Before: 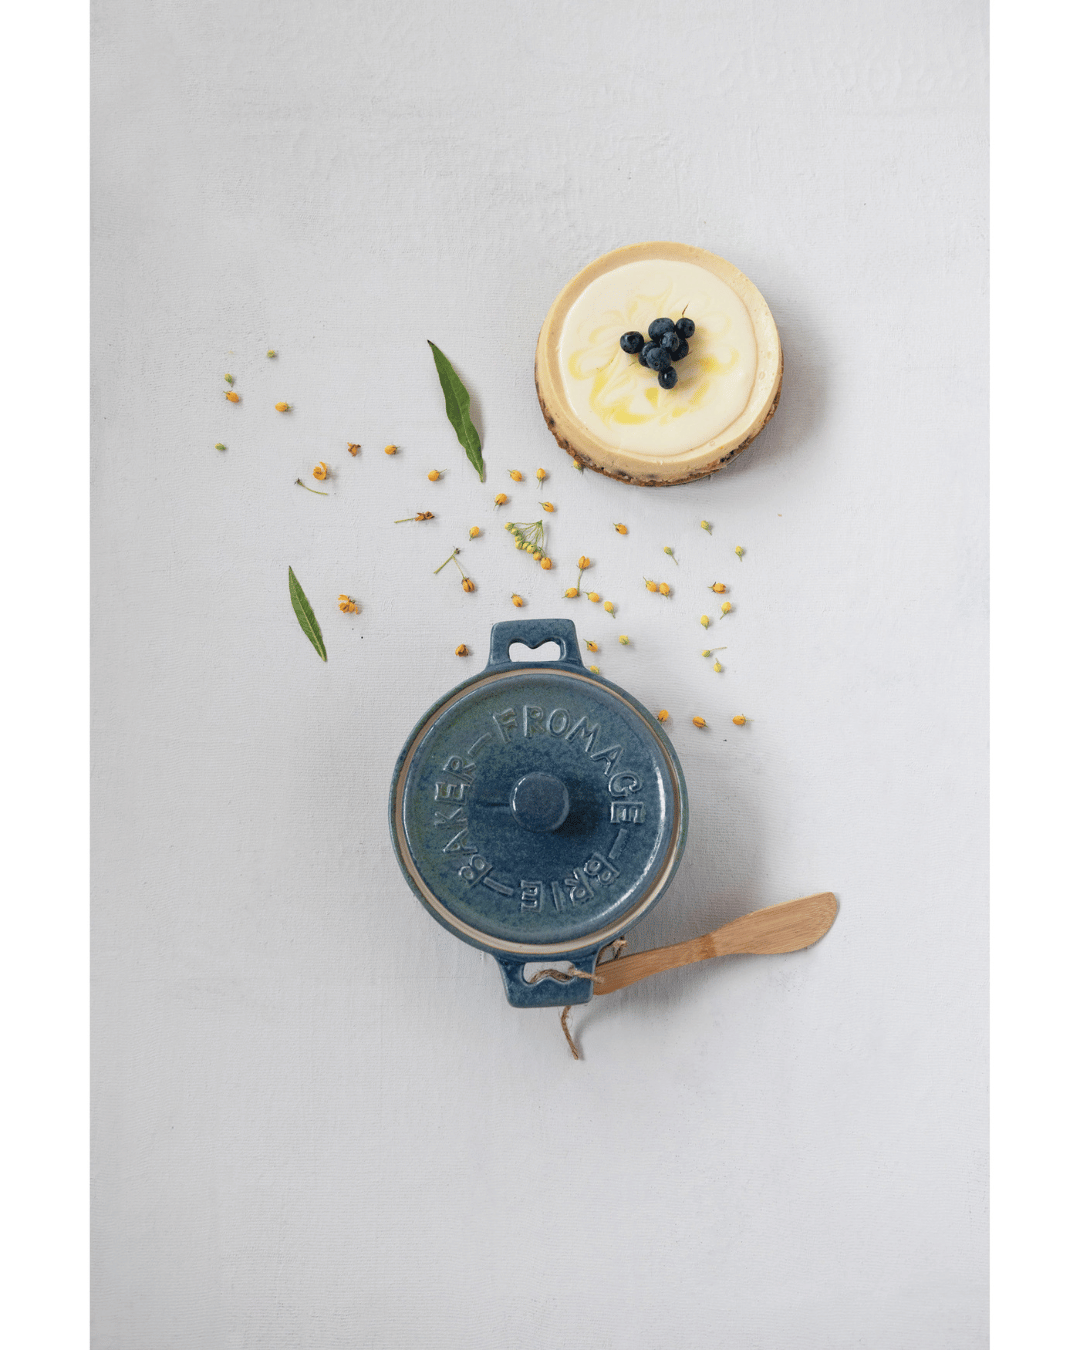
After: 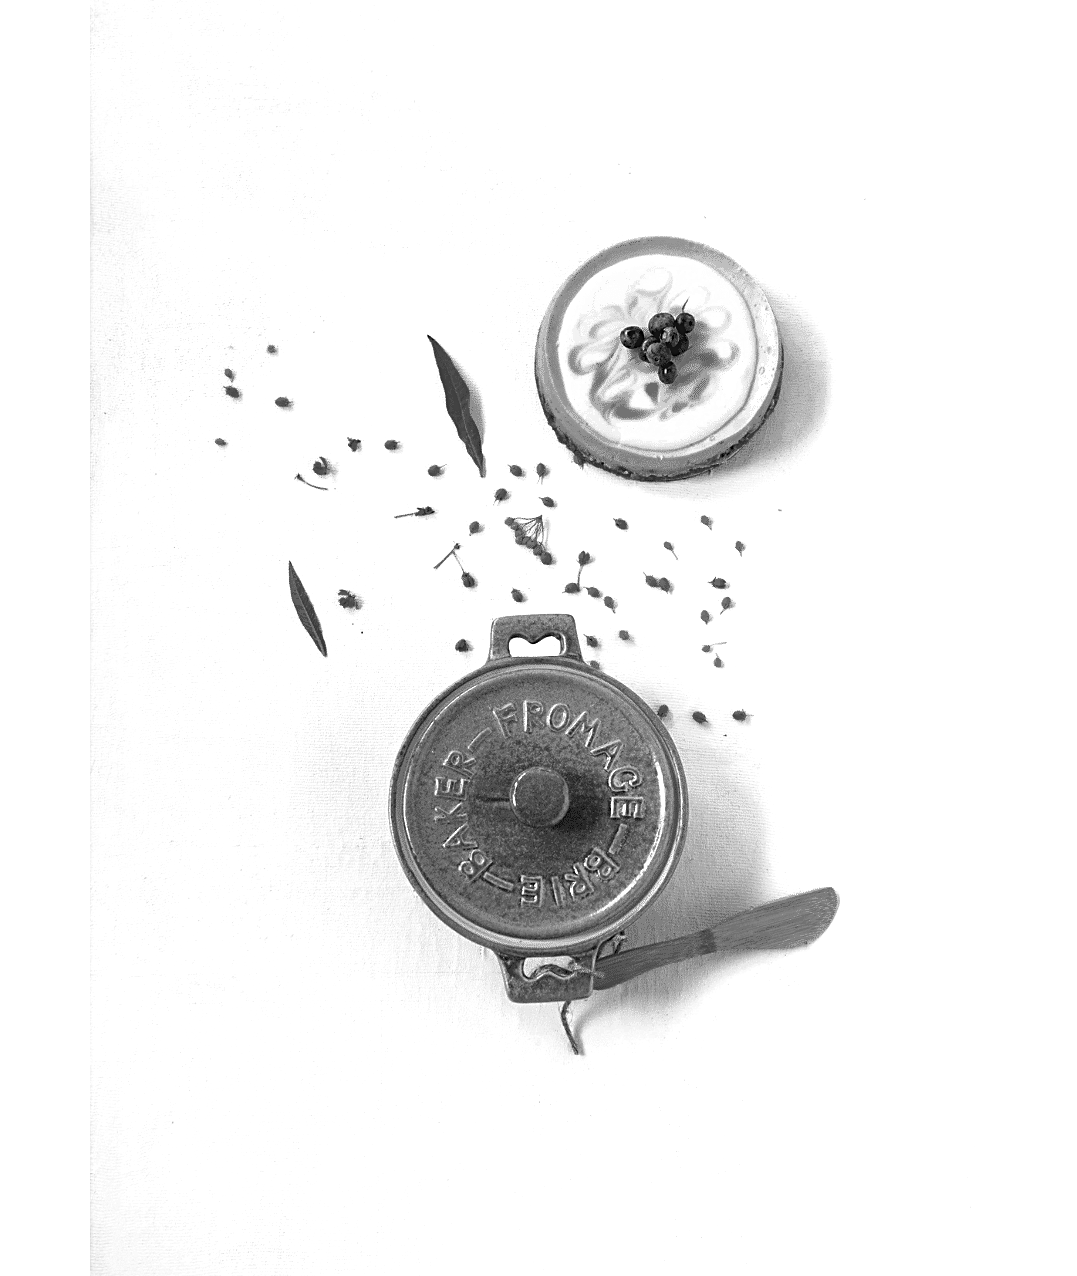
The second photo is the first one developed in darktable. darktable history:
color correction: highlights a* -9.87, highlights b* -21.89
sharpen: on, module defaults
crop: top 0.381%, right 0.261%, bottom 5.027%
tone equalizer: edges refinement/feathering 500, mask exposure compensation -1.57 EV, preserve details no
color zones: curves: ch0 [(0.287, 0.048) (0.493, 0.484) (0.737, 0.816)]; ch1 [(0, 0) (0.143, 0) (0.286, 0) (0.429, 0) (0.571, 0) (0.714, 0) (0.857, 0)]
